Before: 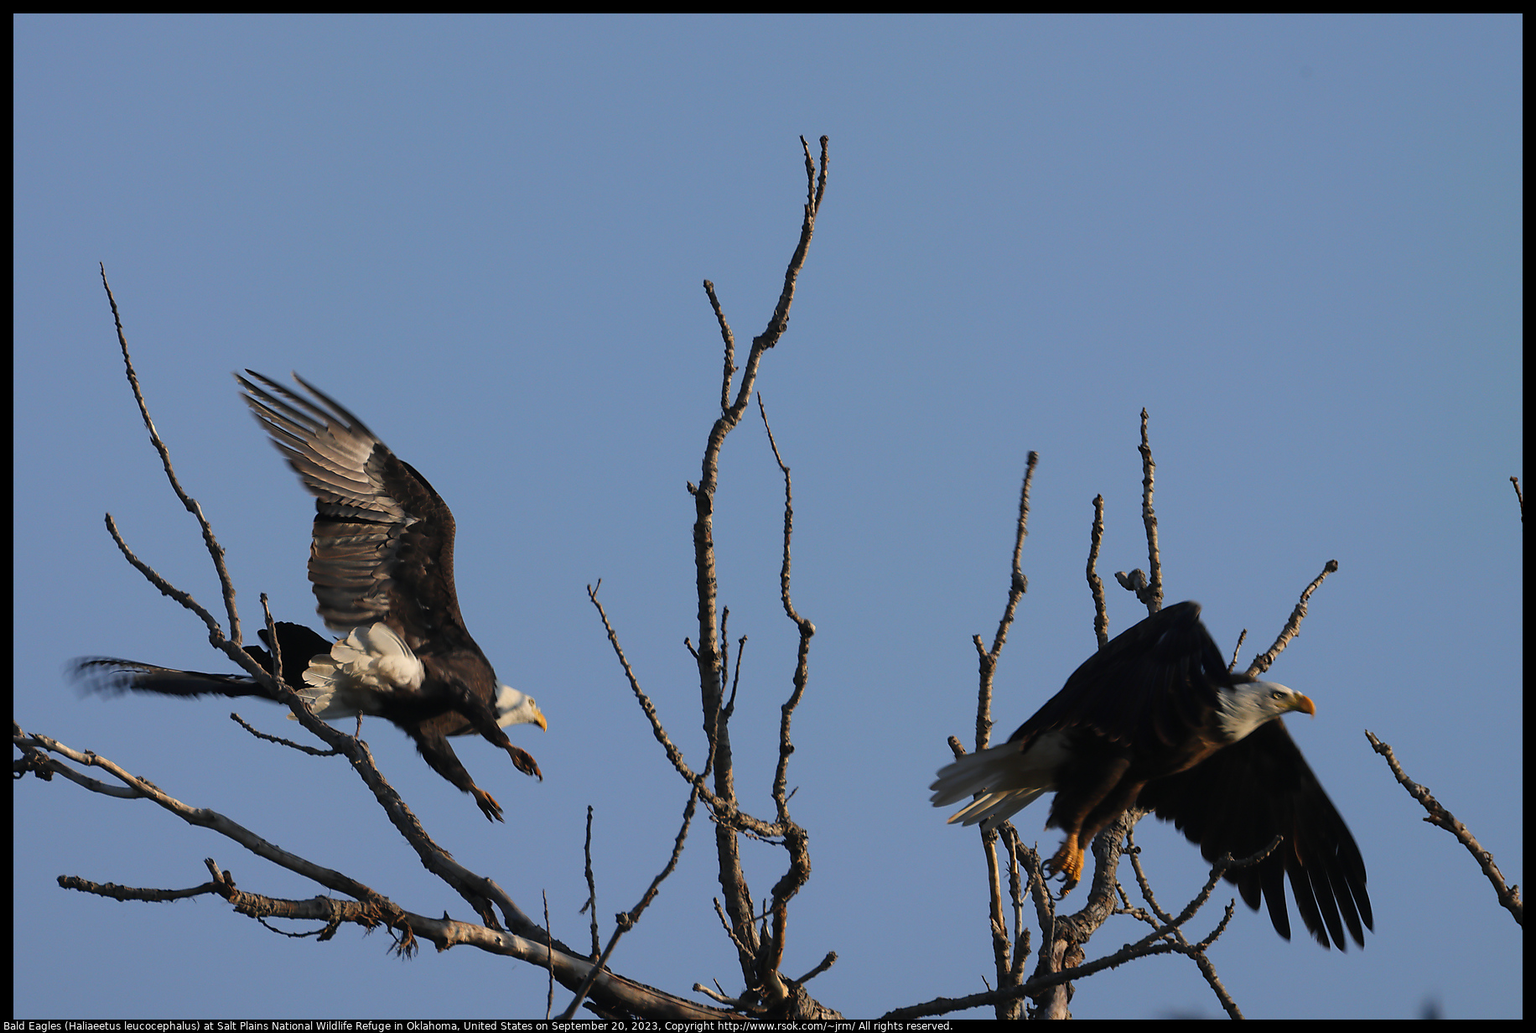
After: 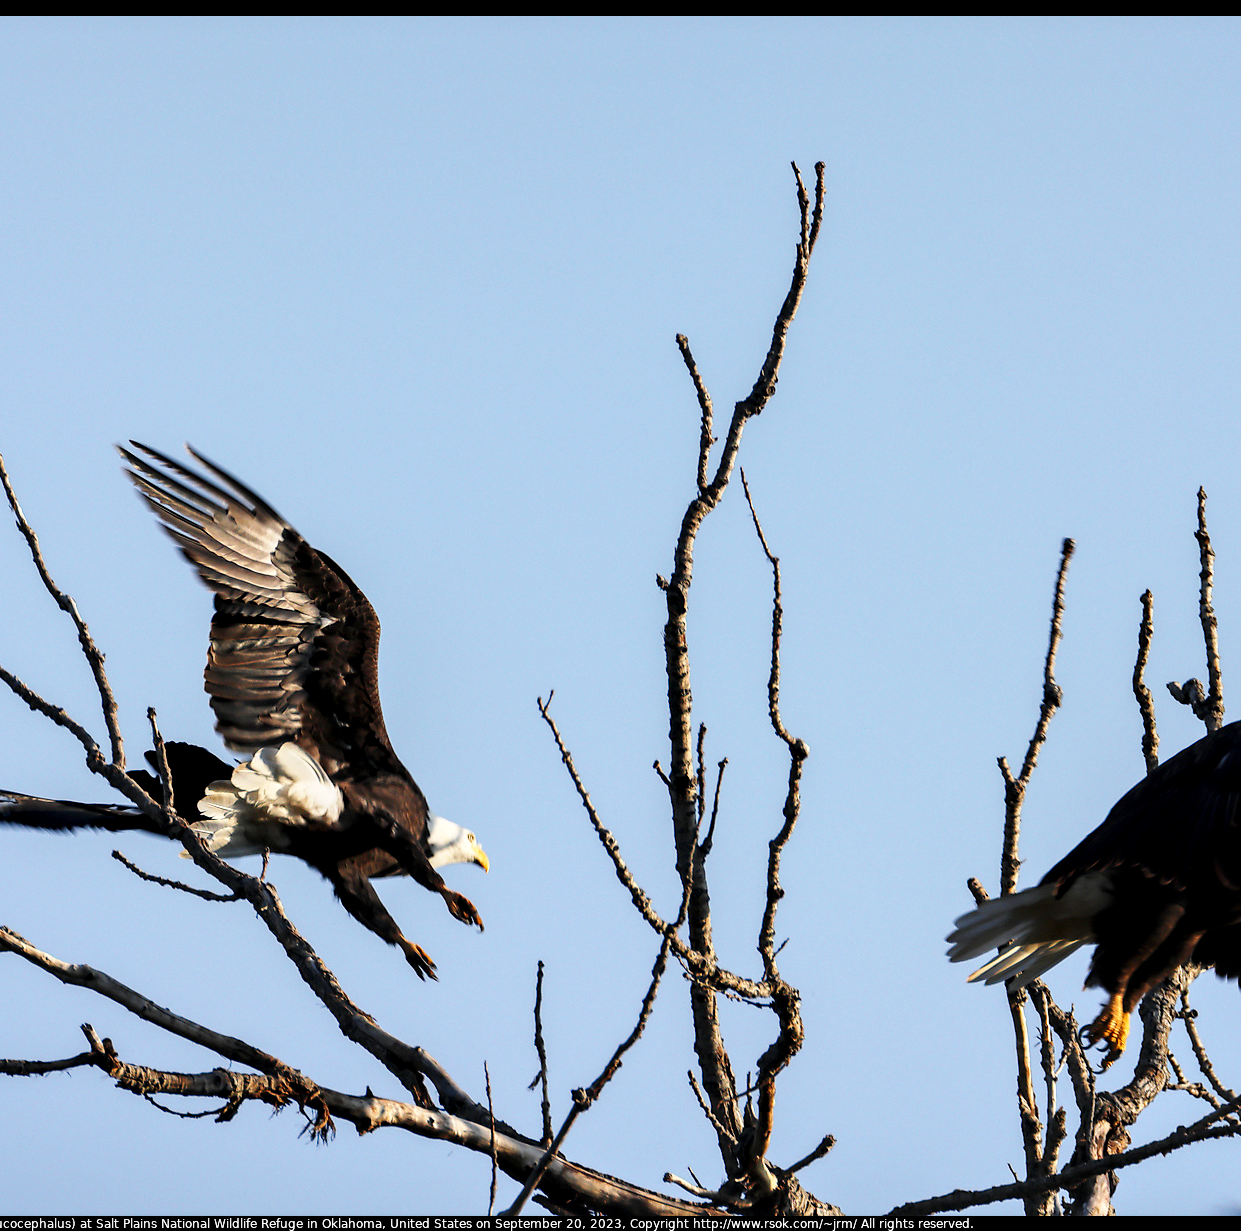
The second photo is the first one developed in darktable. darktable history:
crop and rotate: left 8.899%, right 23.328%
base curve: curves: ch0 [(0, 0) (0.018, 0.026) (0.143, 0.37) (0.33, 0.731) (0.458, 0.853) (0.735, 0.965) (0.905, 0.986) (1, 1)], preserve colors none
local contrast: detail 135%, midtone range 0.749
